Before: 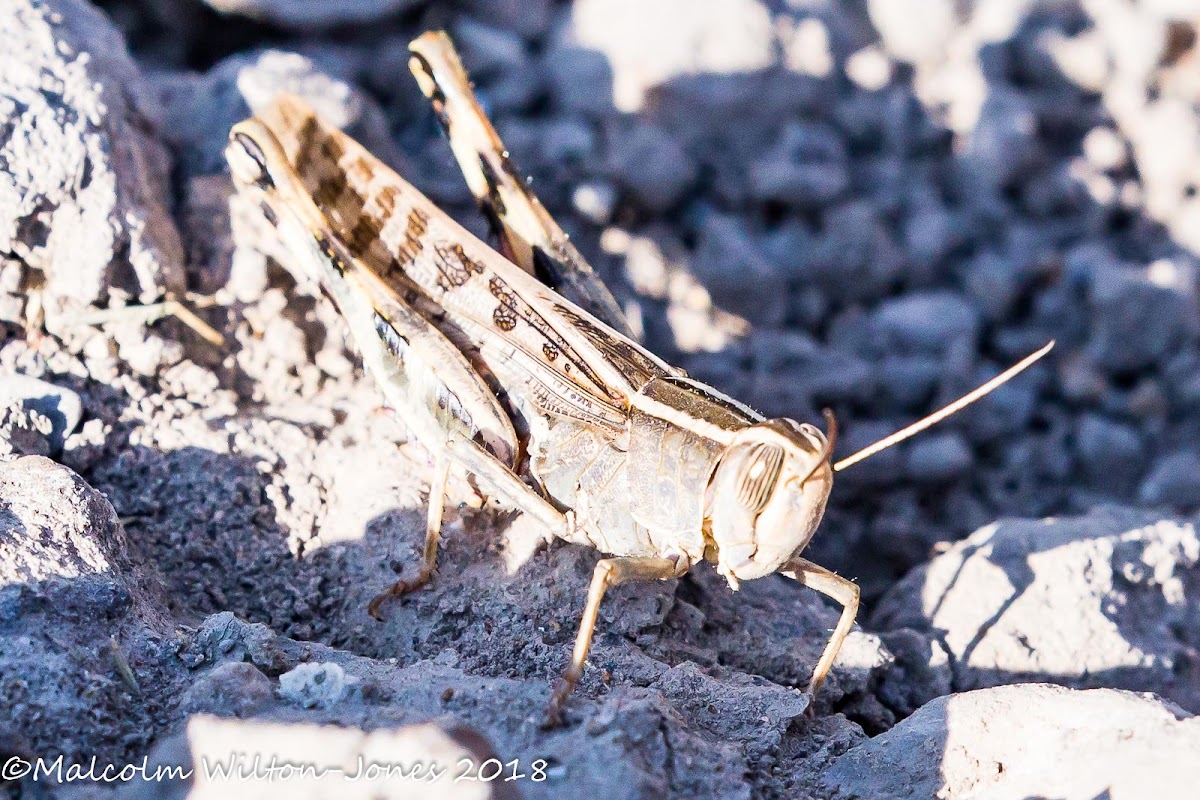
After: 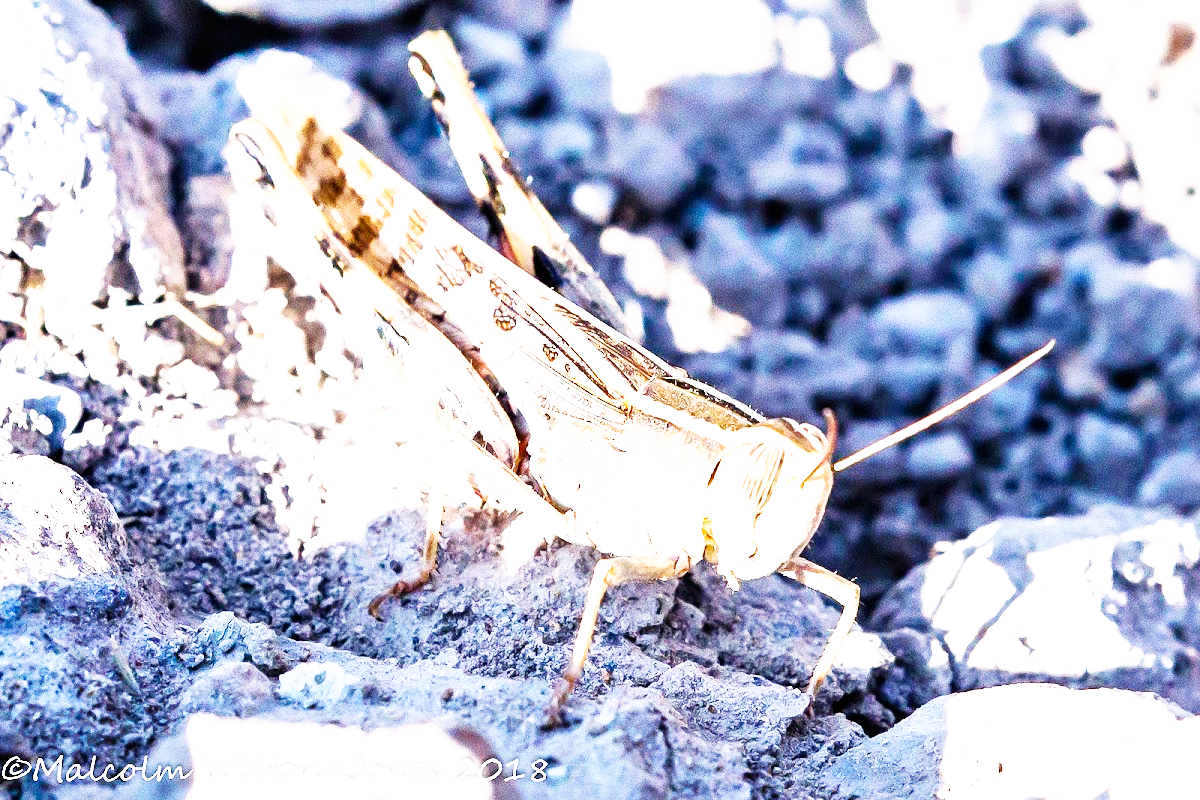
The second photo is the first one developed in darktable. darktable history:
base curve: curves: ch0 [(0, 0) (0.007, 0.004) (0.027, 0.03) (0.046, 0.07) (0.207, 0.54) (0.442, 0.872) (0.673, 0.972) (1, 1)], preserve colors none
tone equalizer: edges refinement/feathering 500, mask exposure compensation -1.57 EV, preserve details no
exposure: black level correction 0.001, exposure 0.499 EV, compensate highlight preservation false
